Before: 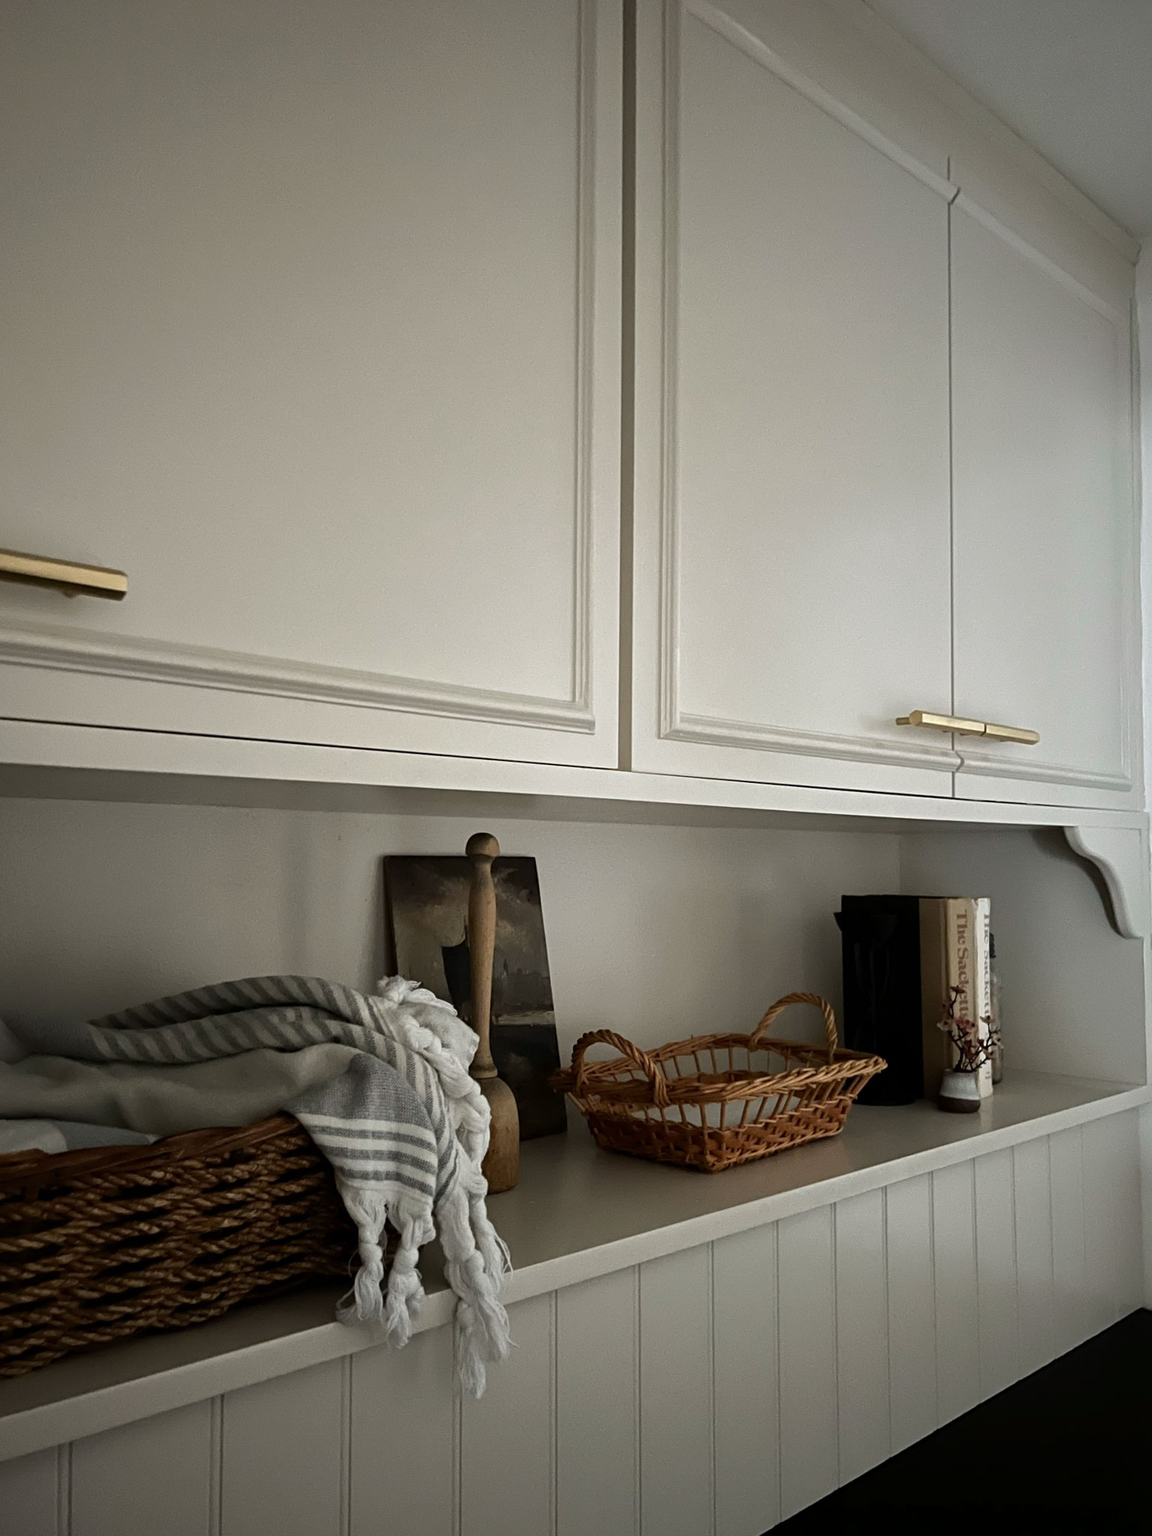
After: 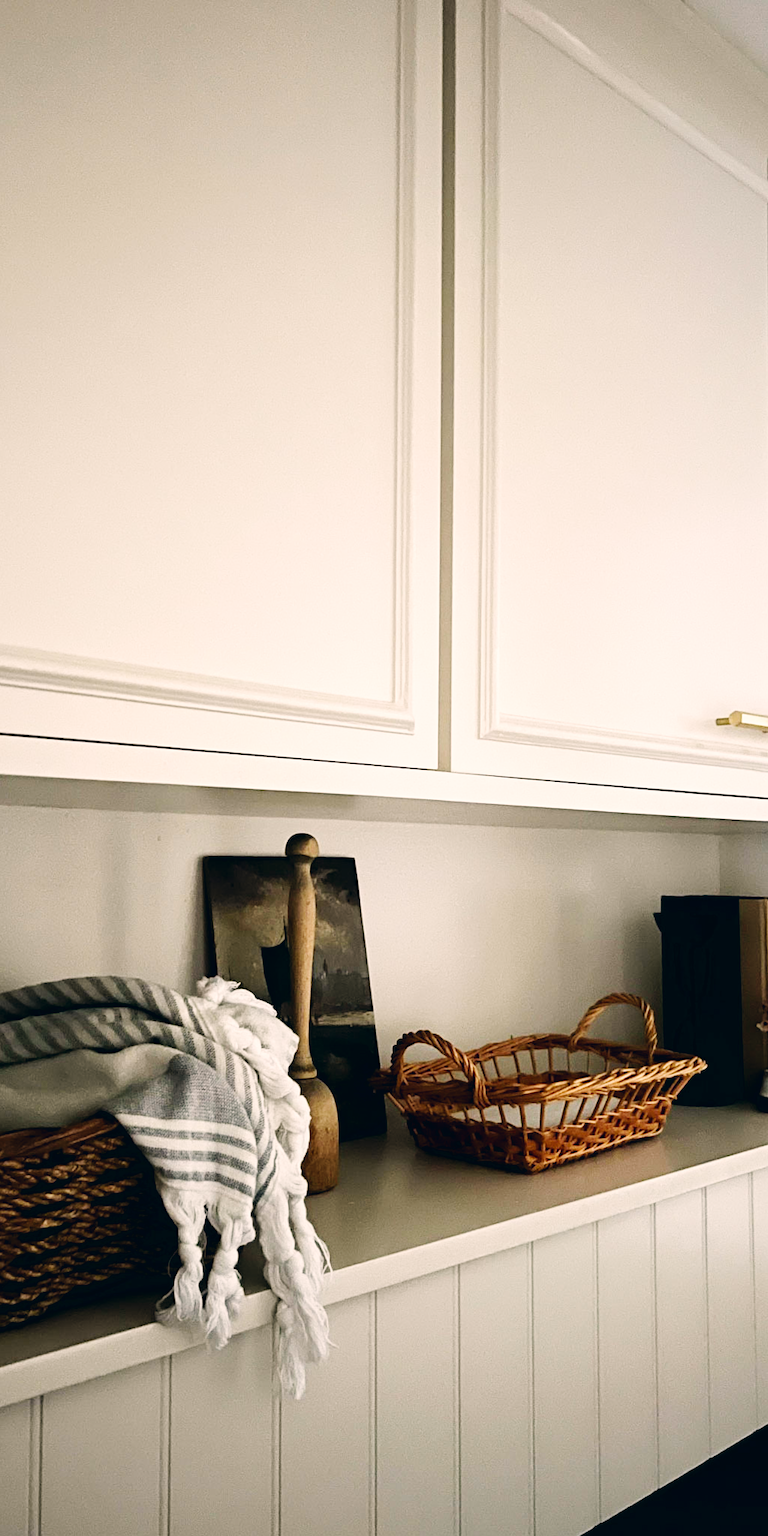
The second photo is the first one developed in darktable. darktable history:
crop and rotate: left 15.754%, right 17.579%
base curve: curves: ch0 [(0, 0.003) (0.001, 0.002) (0.006, 0.004) (0.02, 0.022) (0.048, 0.086) (0.094, 0.234) (0.162, 0.431) (0.258, 0.629) (0.385, 0.8) (0.548, 0.918) (0.751, 0.988) (1, 1)], preserve colors none
color correction: highlights a* 5.38, highlights b* 5.3, shadows a* -4.26, shadows b* -5.11
